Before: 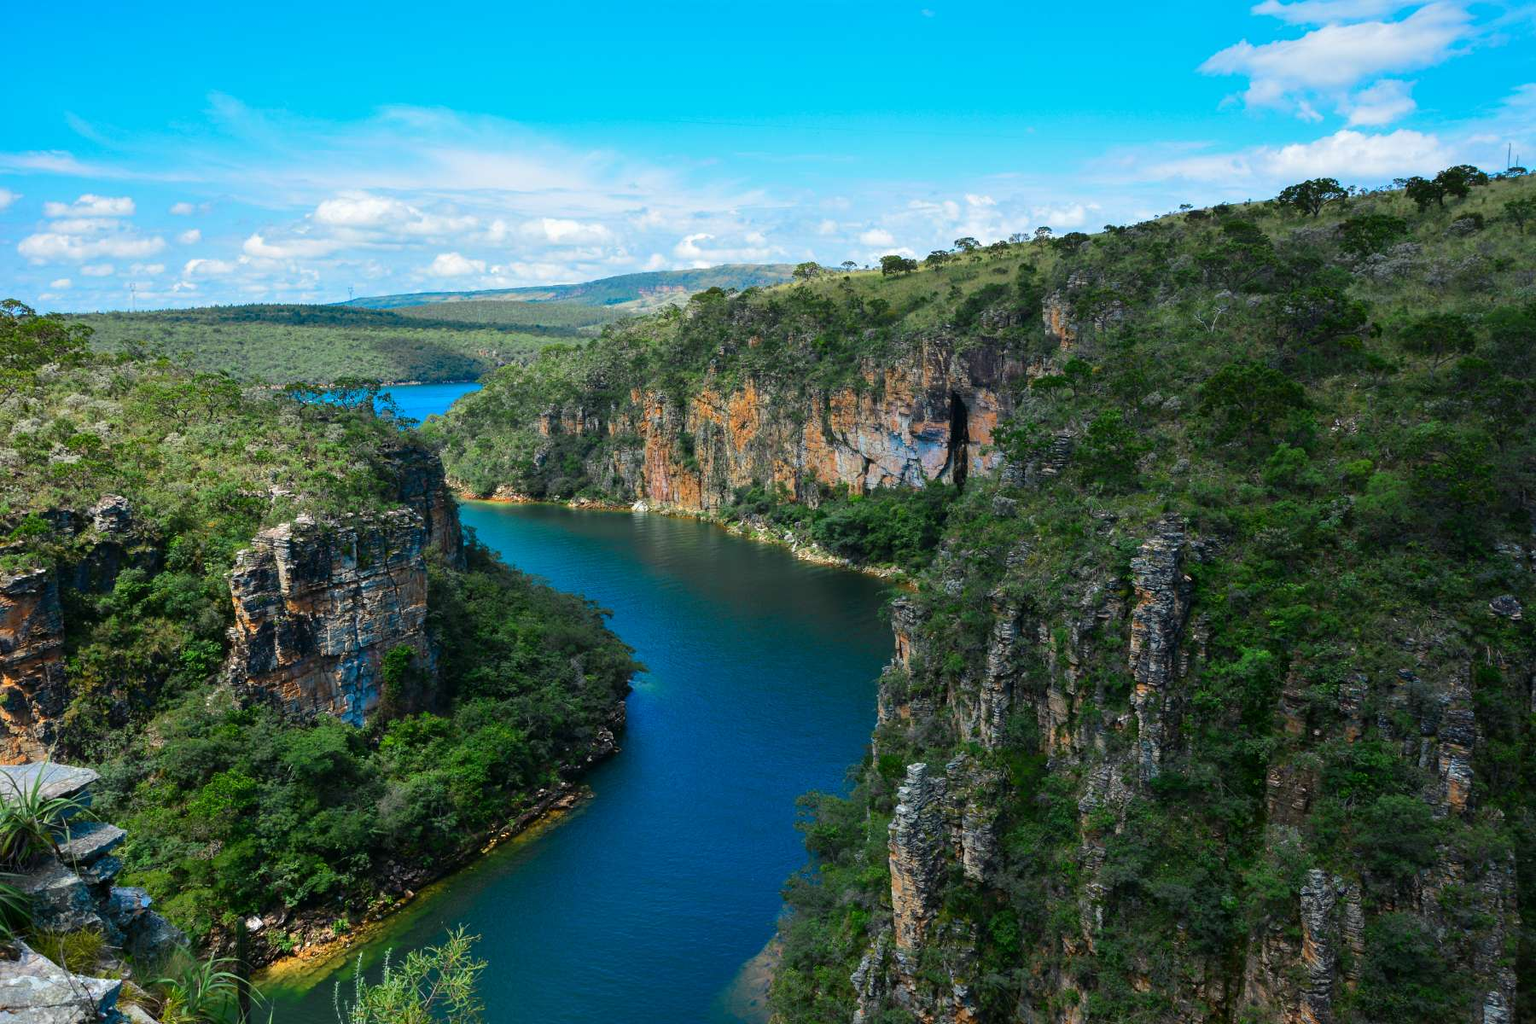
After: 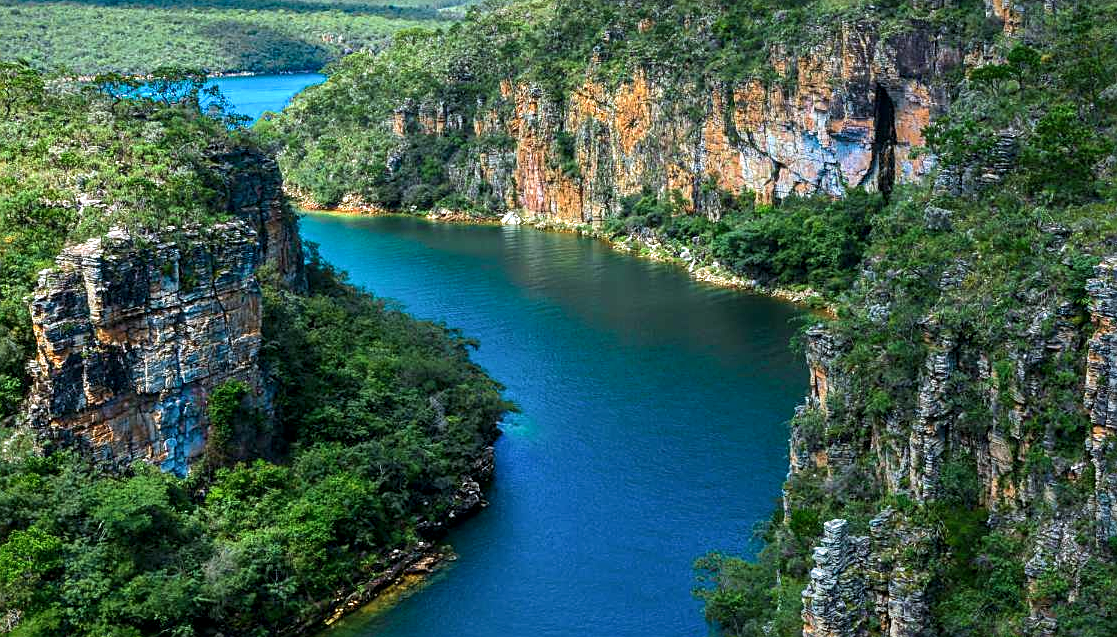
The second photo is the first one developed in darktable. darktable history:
crop: left 13.312%, top 31.28%, right 24.627%, bottom 15.582%
local contrast: detail 130%
exposure: exposure 0.493 EV, compensate highlight preservation false
velvia: on, module defaults
sharpen: on, module defaults
white balance: red 0.974, blue 1.044
tone equalizer: -7 EV 0.13 EV, smoothing diameter 25%, edges refinement/feathering 10, preserve details guided filter
